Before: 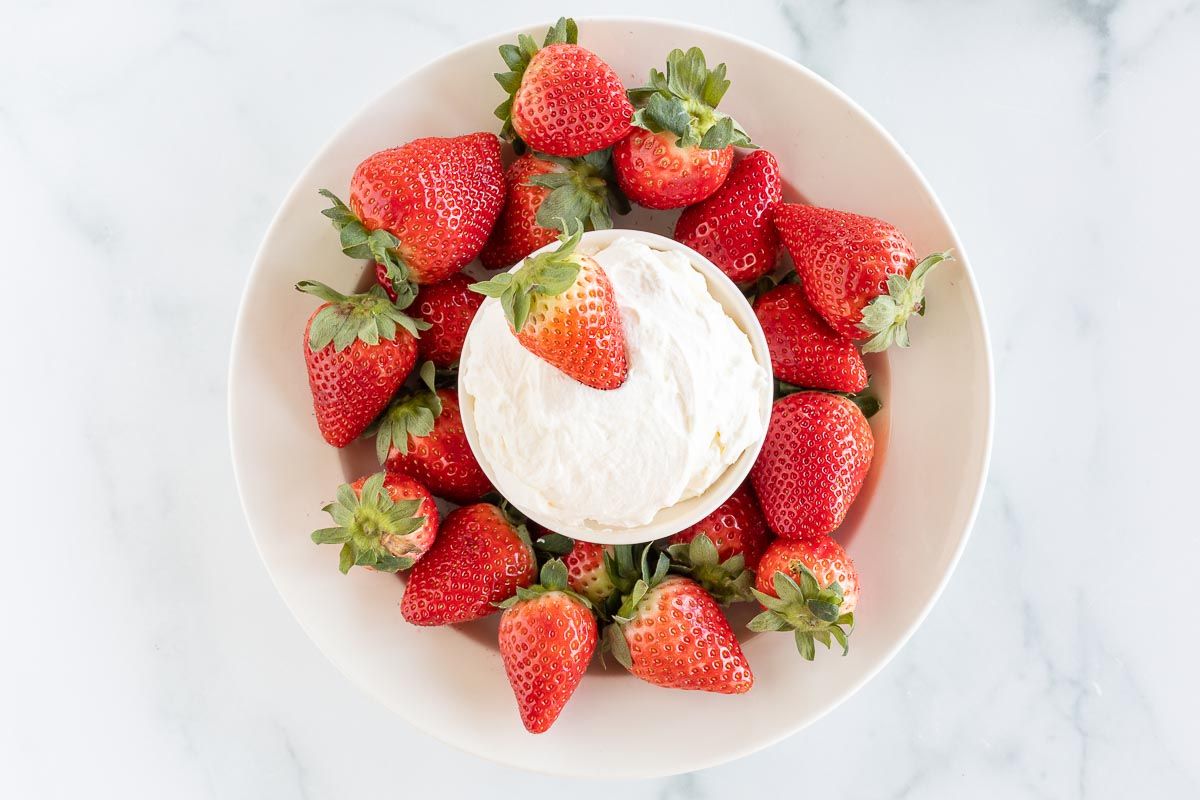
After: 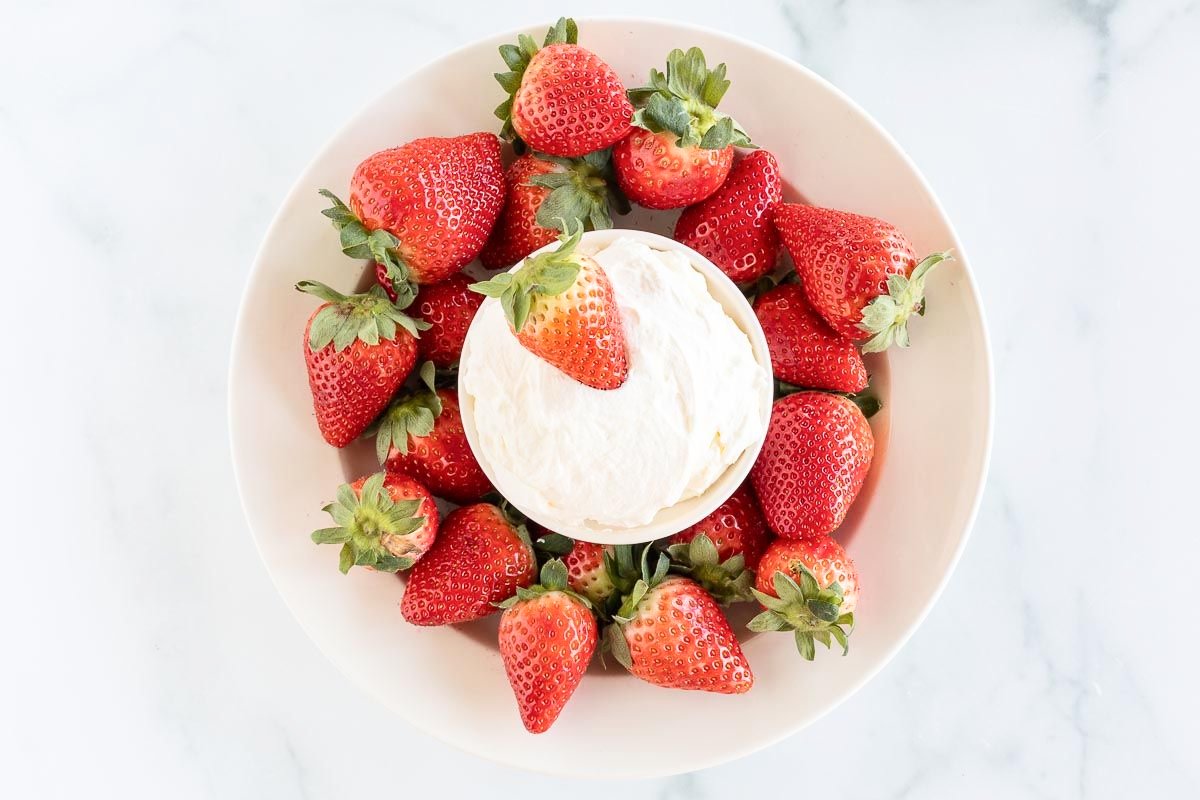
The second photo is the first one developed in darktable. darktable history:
contrast brightness saturation: contrast 0.147, brightness 0.048
